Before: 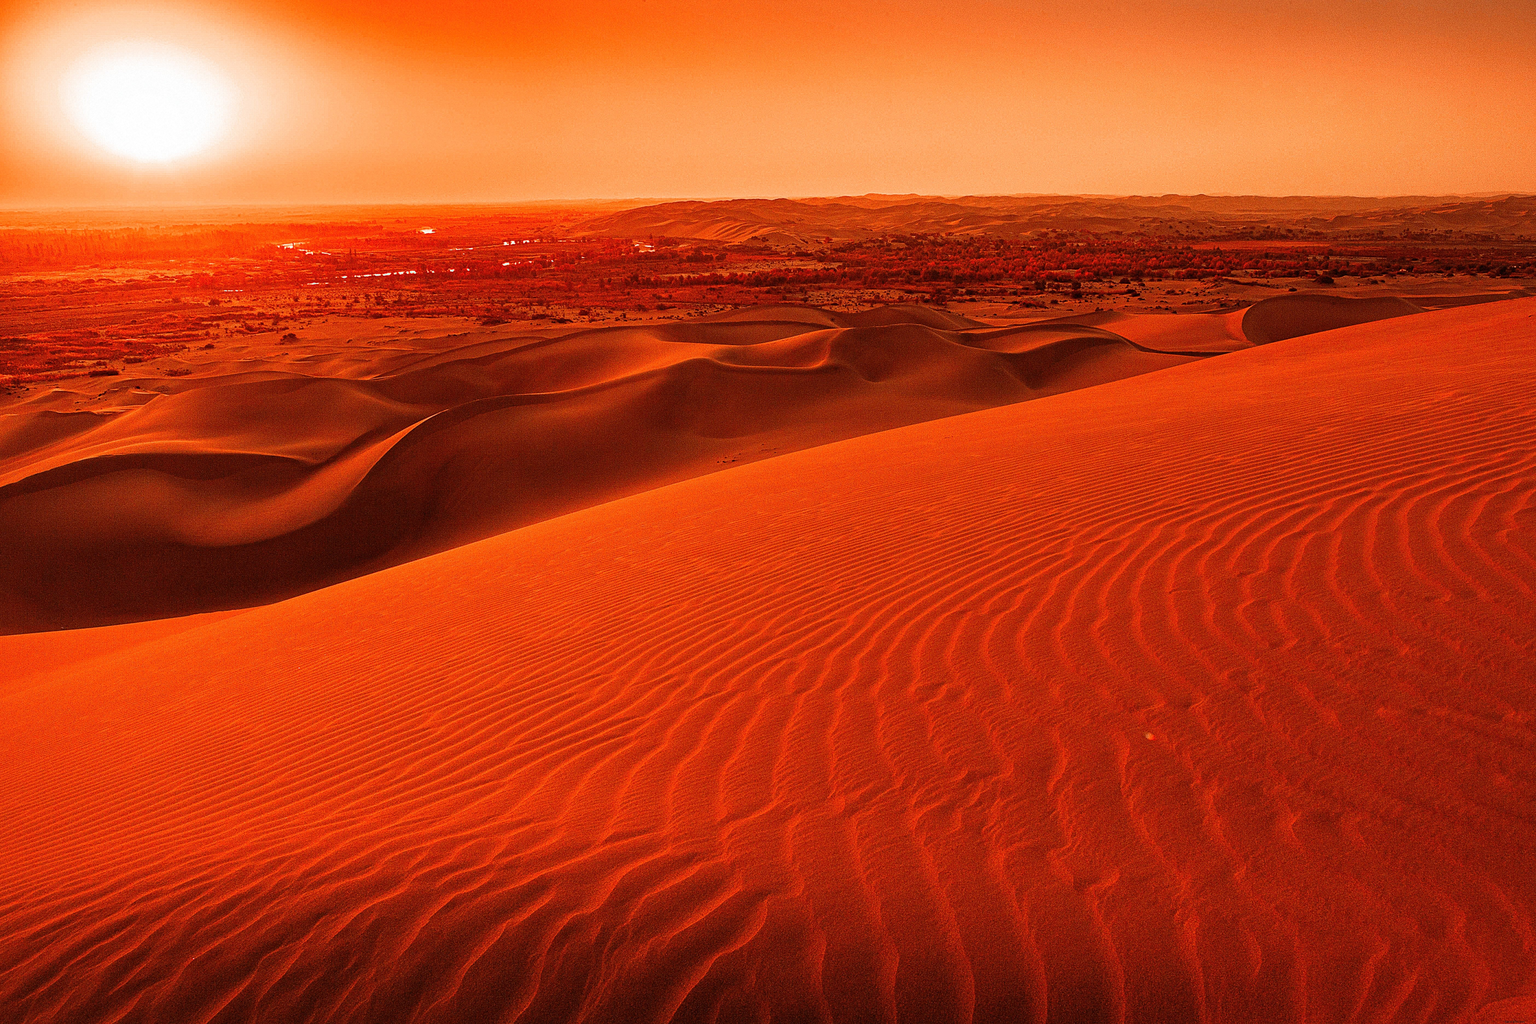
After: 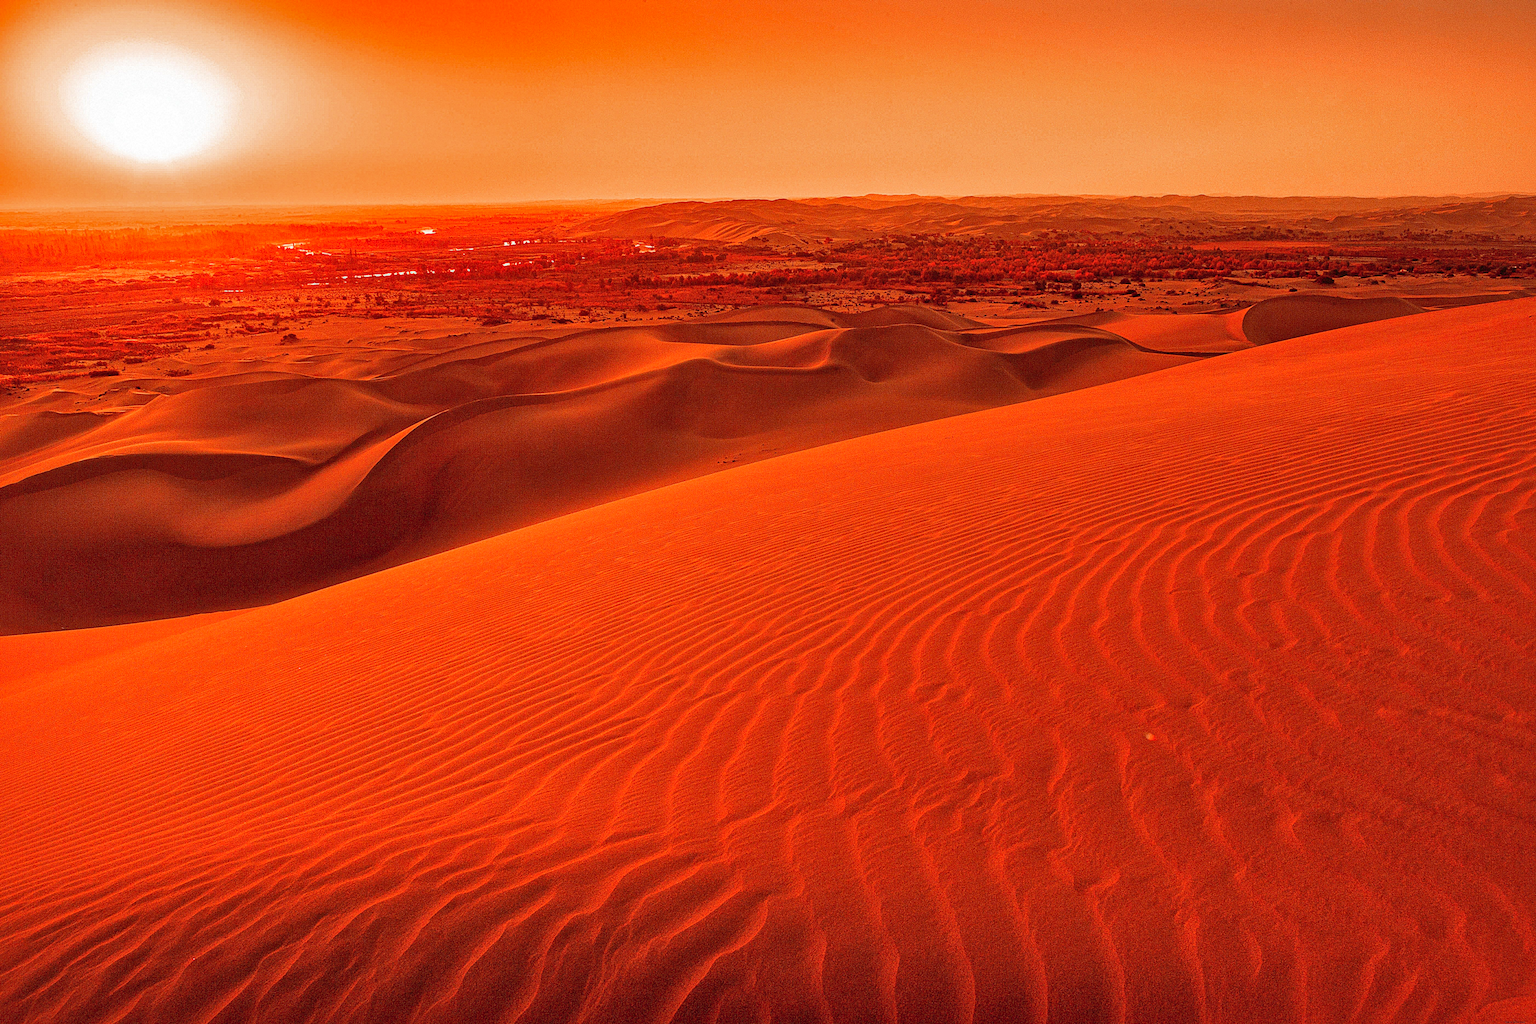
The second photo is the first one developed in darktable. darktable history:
levels: levels [0, 0.478, 1]
contrast brightness saturation: contrast 0.05
shadows and highlights: on, module defaults
